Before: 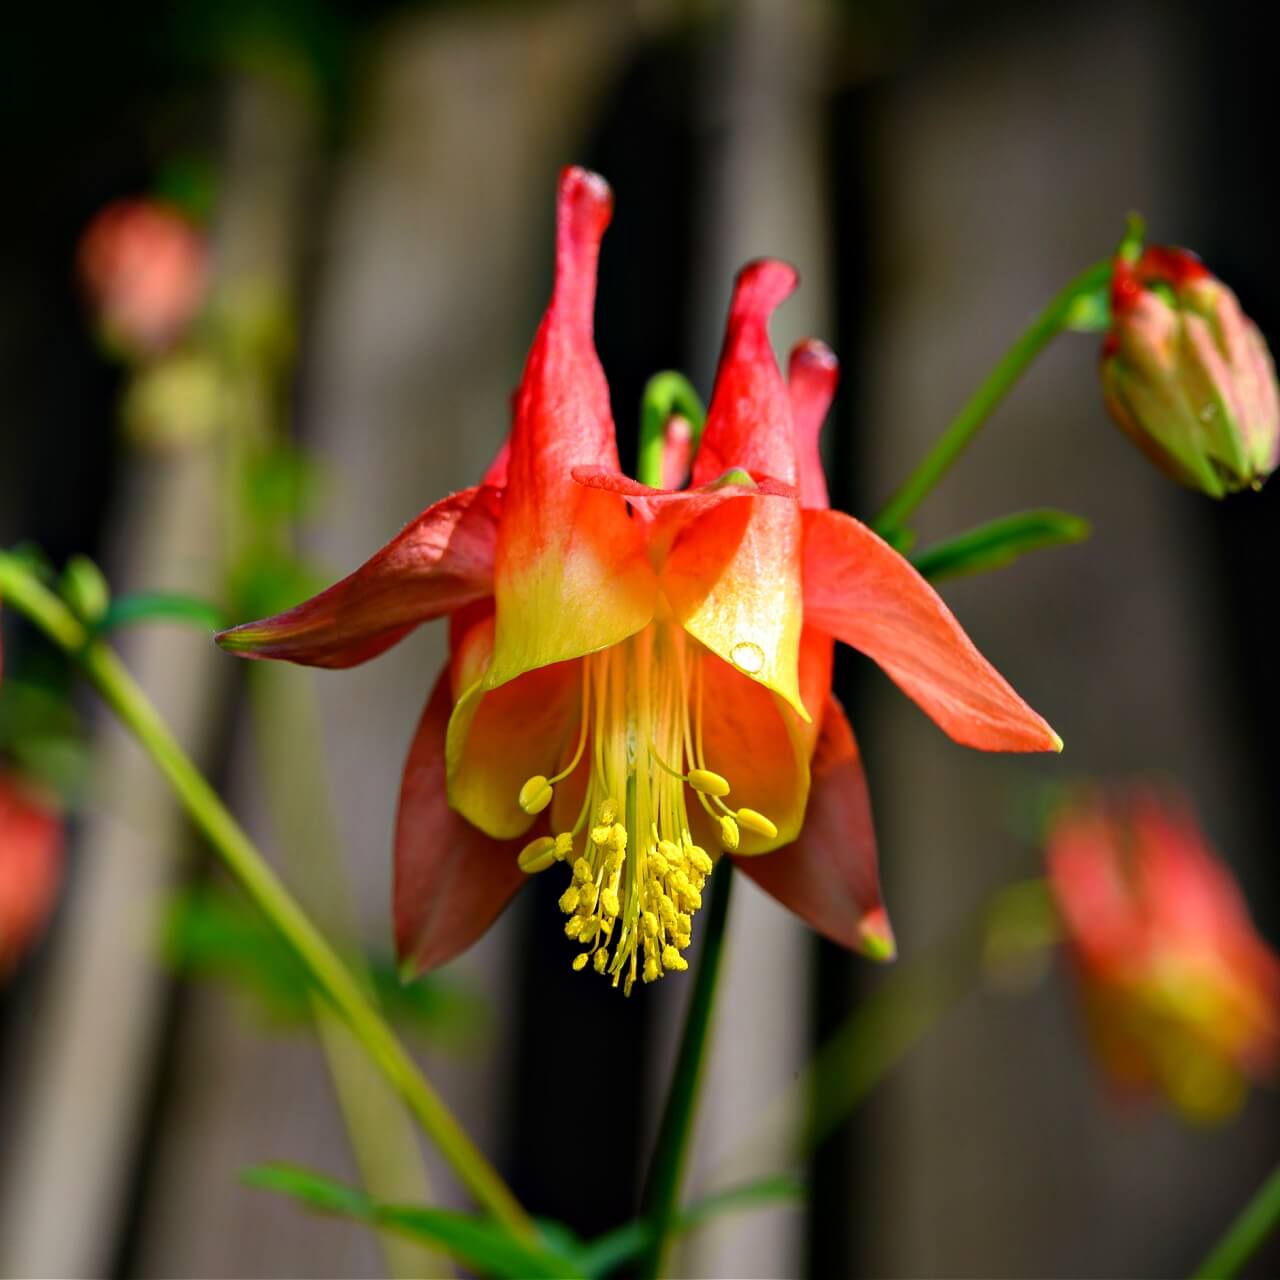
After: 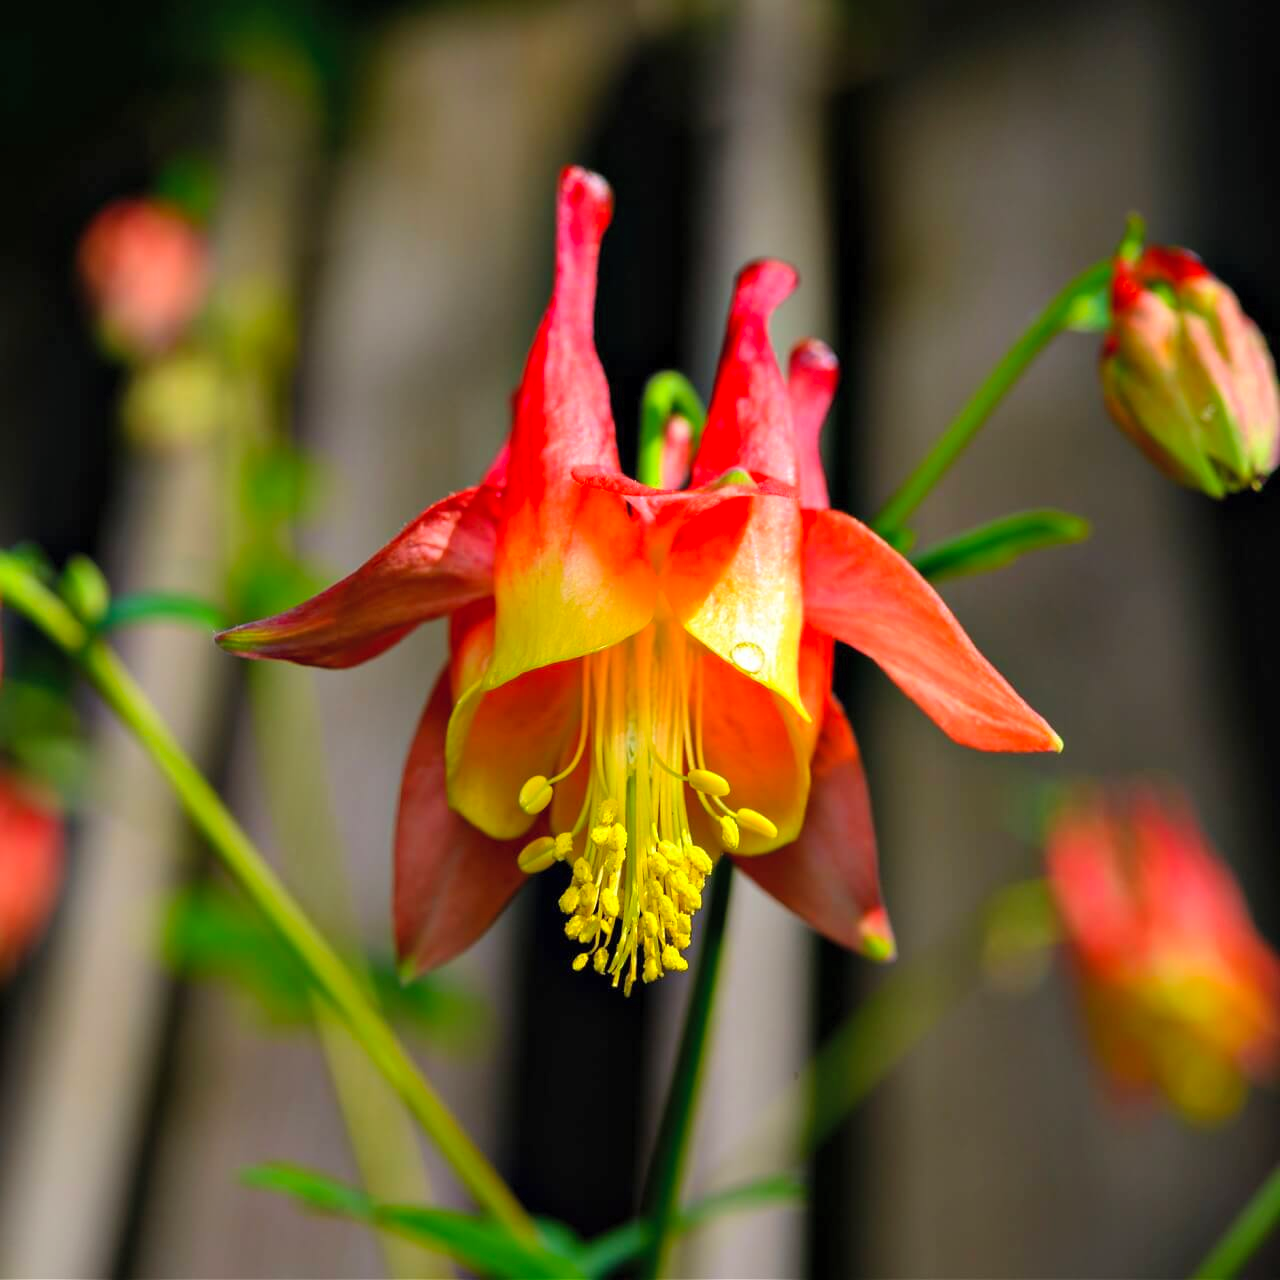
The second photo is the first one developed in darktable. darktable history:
contrast brightness saturation: brightness 0.093, saturation 0.192
